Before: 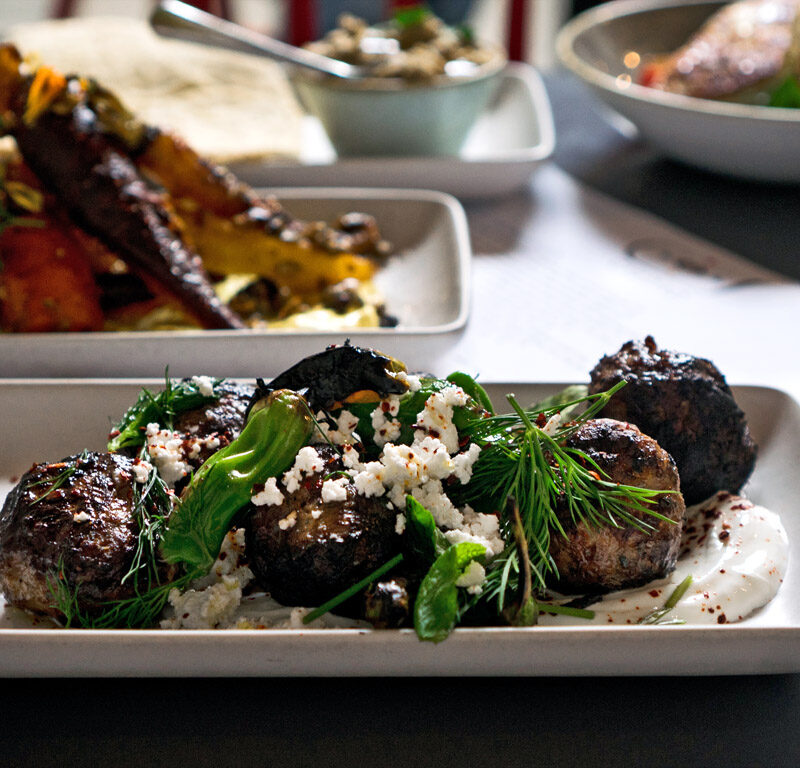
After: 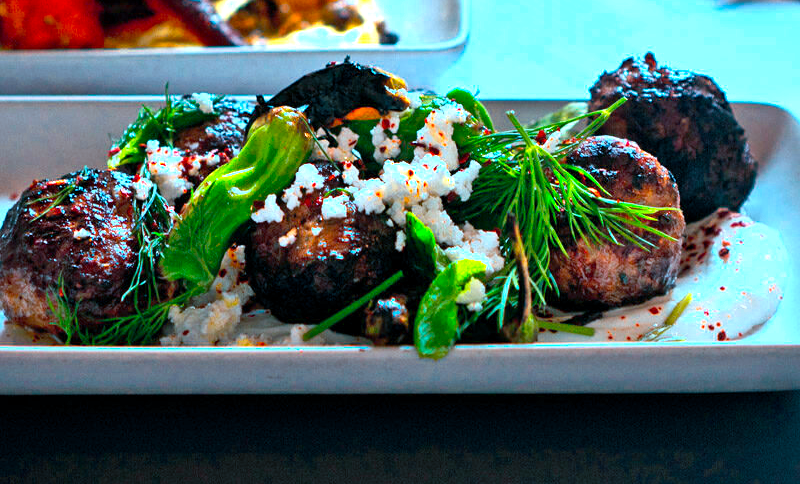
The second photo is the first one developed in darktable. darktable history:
crop and rotate: top 36.918%
color calibration: output R [1.422, -0.35, -0.252, 0], output G [-0.238, 1.259, -0.084, 0], output B [-0.081, -0.196, 1.58, 0], output brightness [0.49, 0.671, -0.57, 0], illuminant as shot in camera, x 0.358, y 0.373, temperature 4628.91 K
